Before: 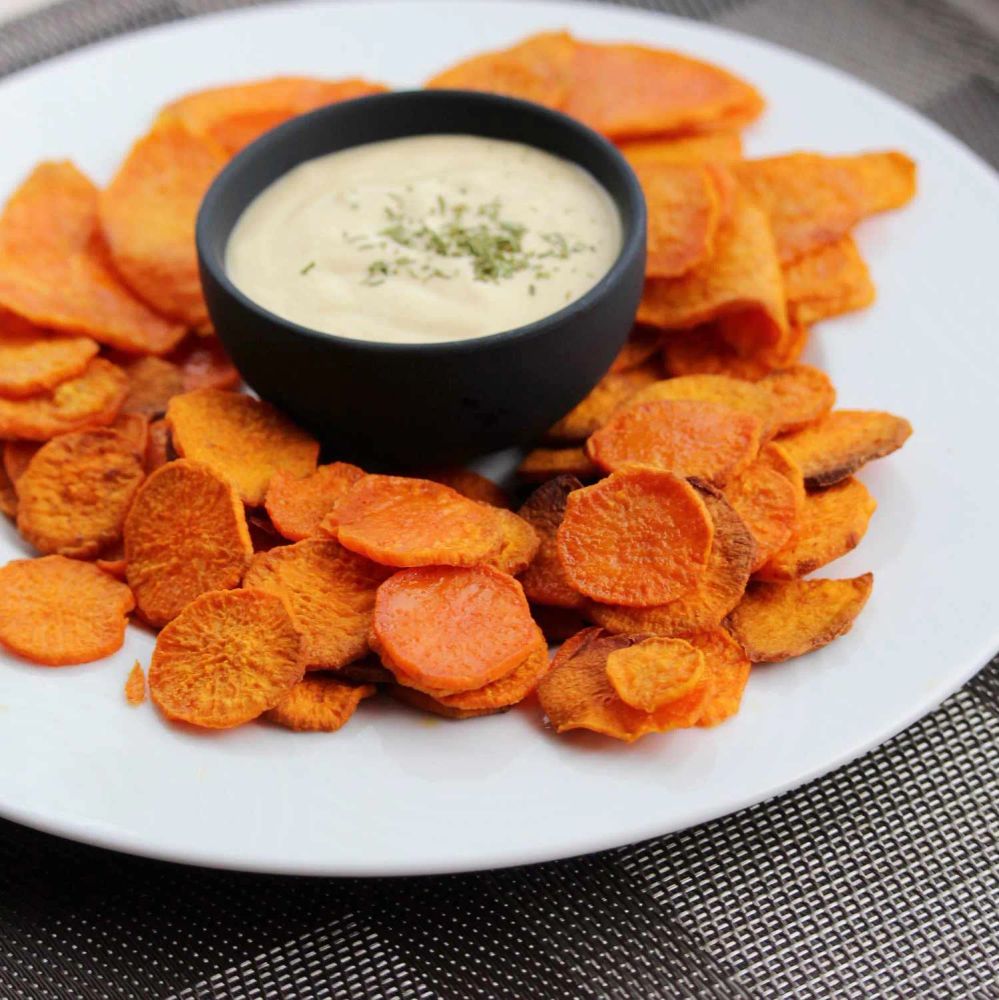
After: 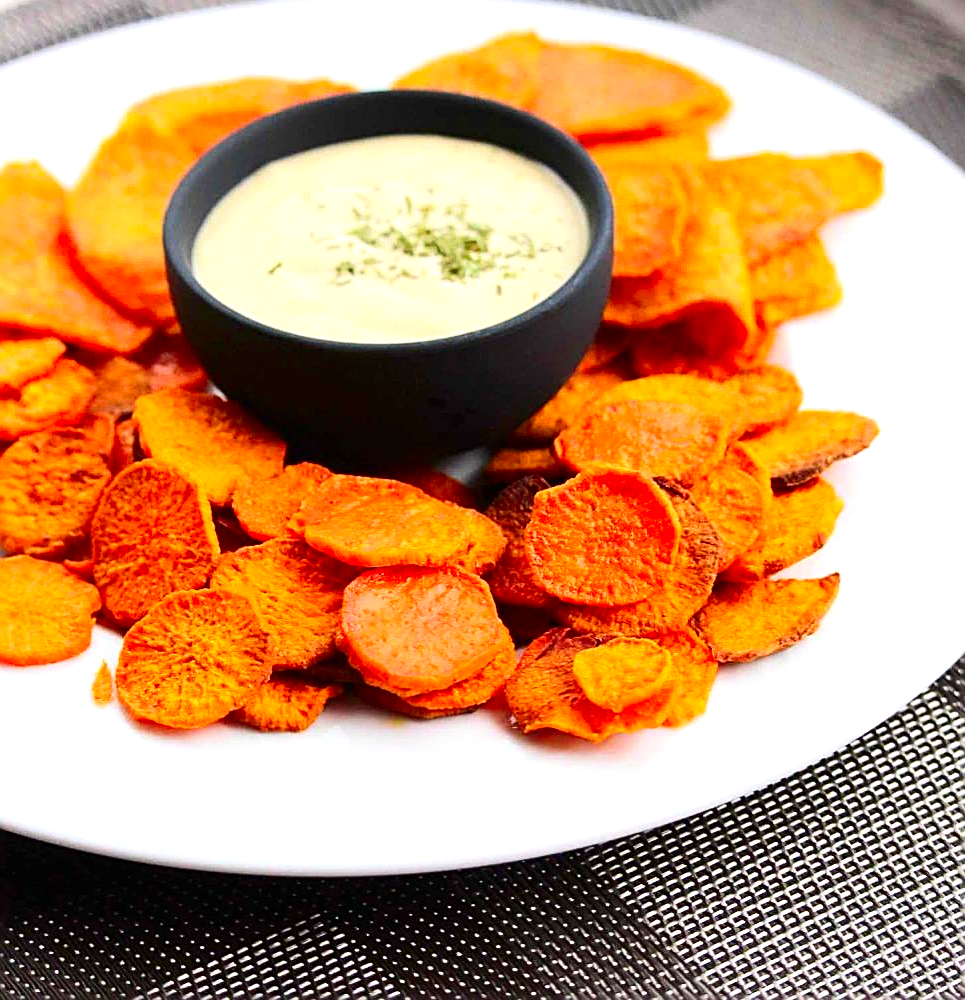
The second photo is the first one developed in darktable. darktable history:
contrast brightness saturation: contrast 0.175, saturation 0.295
exposure: exposure 0.635 EV, compensate exposure bias true, compensate highlight preservation false
crop and rotate: left 3.319%
sharpen: amount 1.001
